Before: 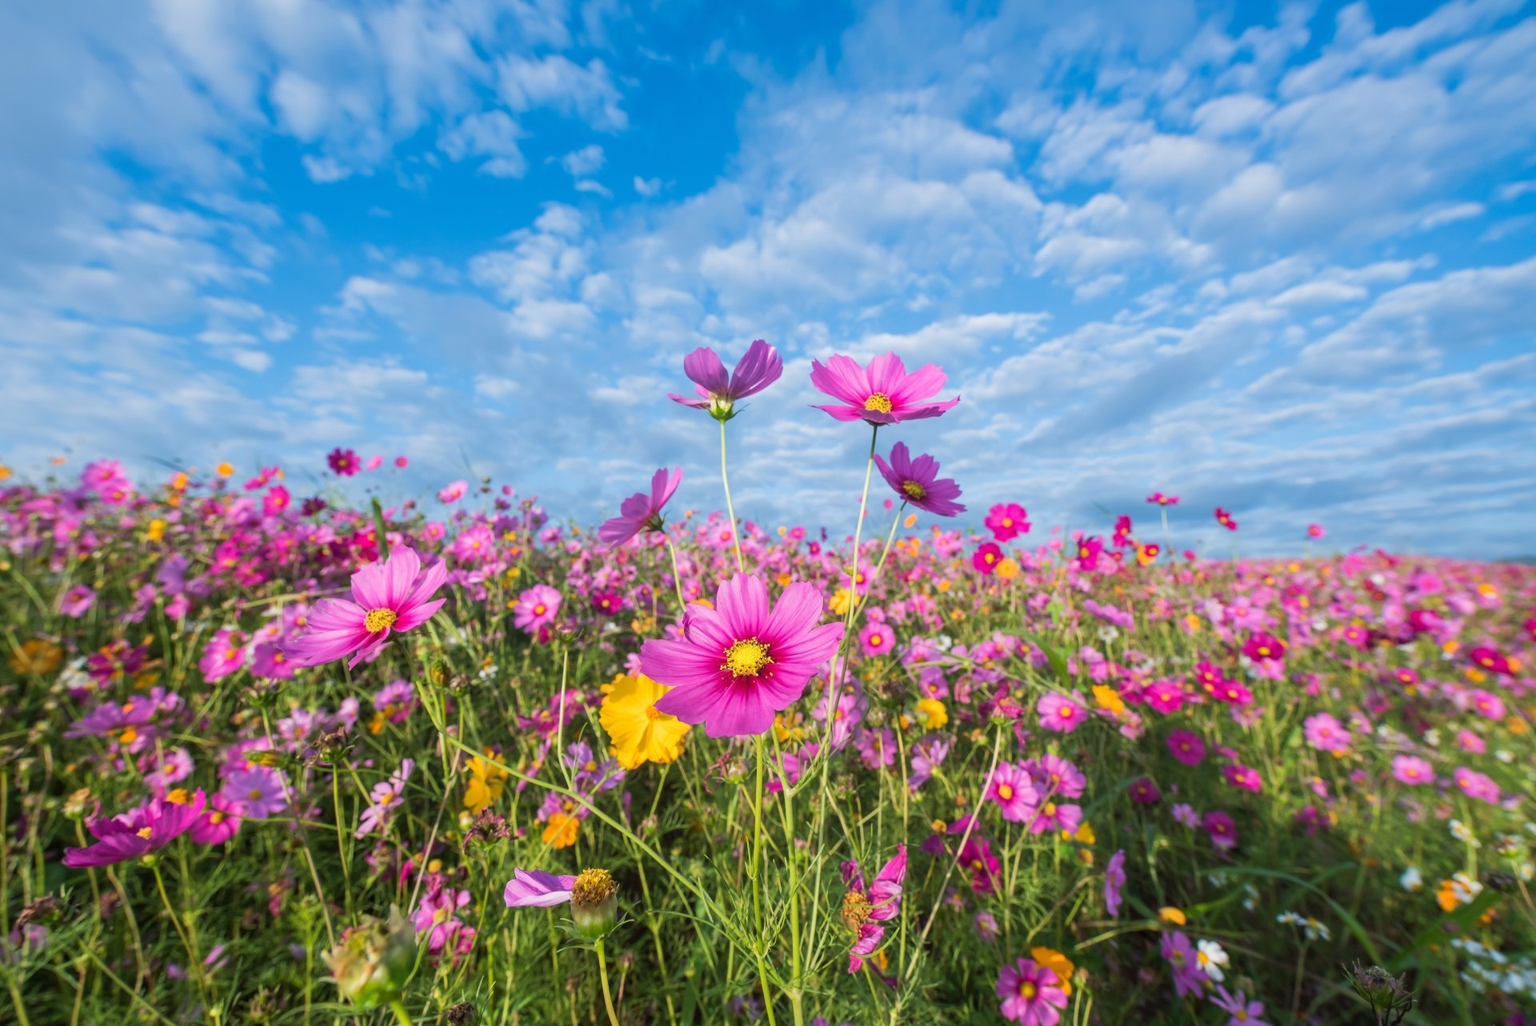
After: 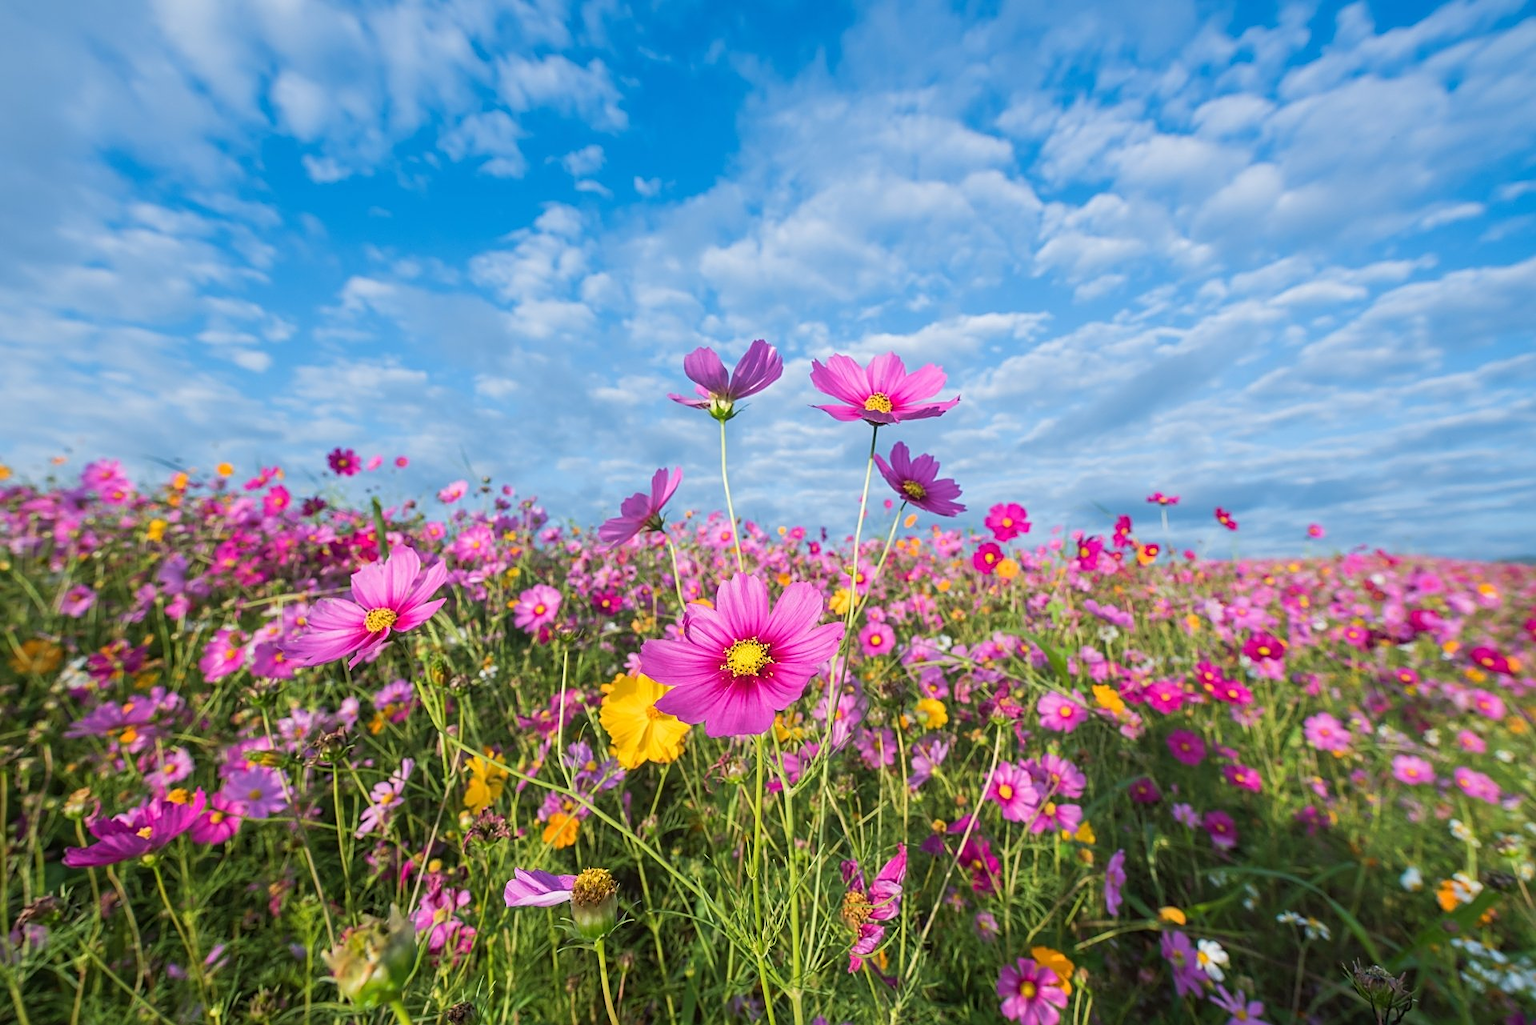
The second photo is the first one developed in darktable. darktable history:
rotate and perspective: crop left 0, crop top 0
sharpen: on, module defaults
